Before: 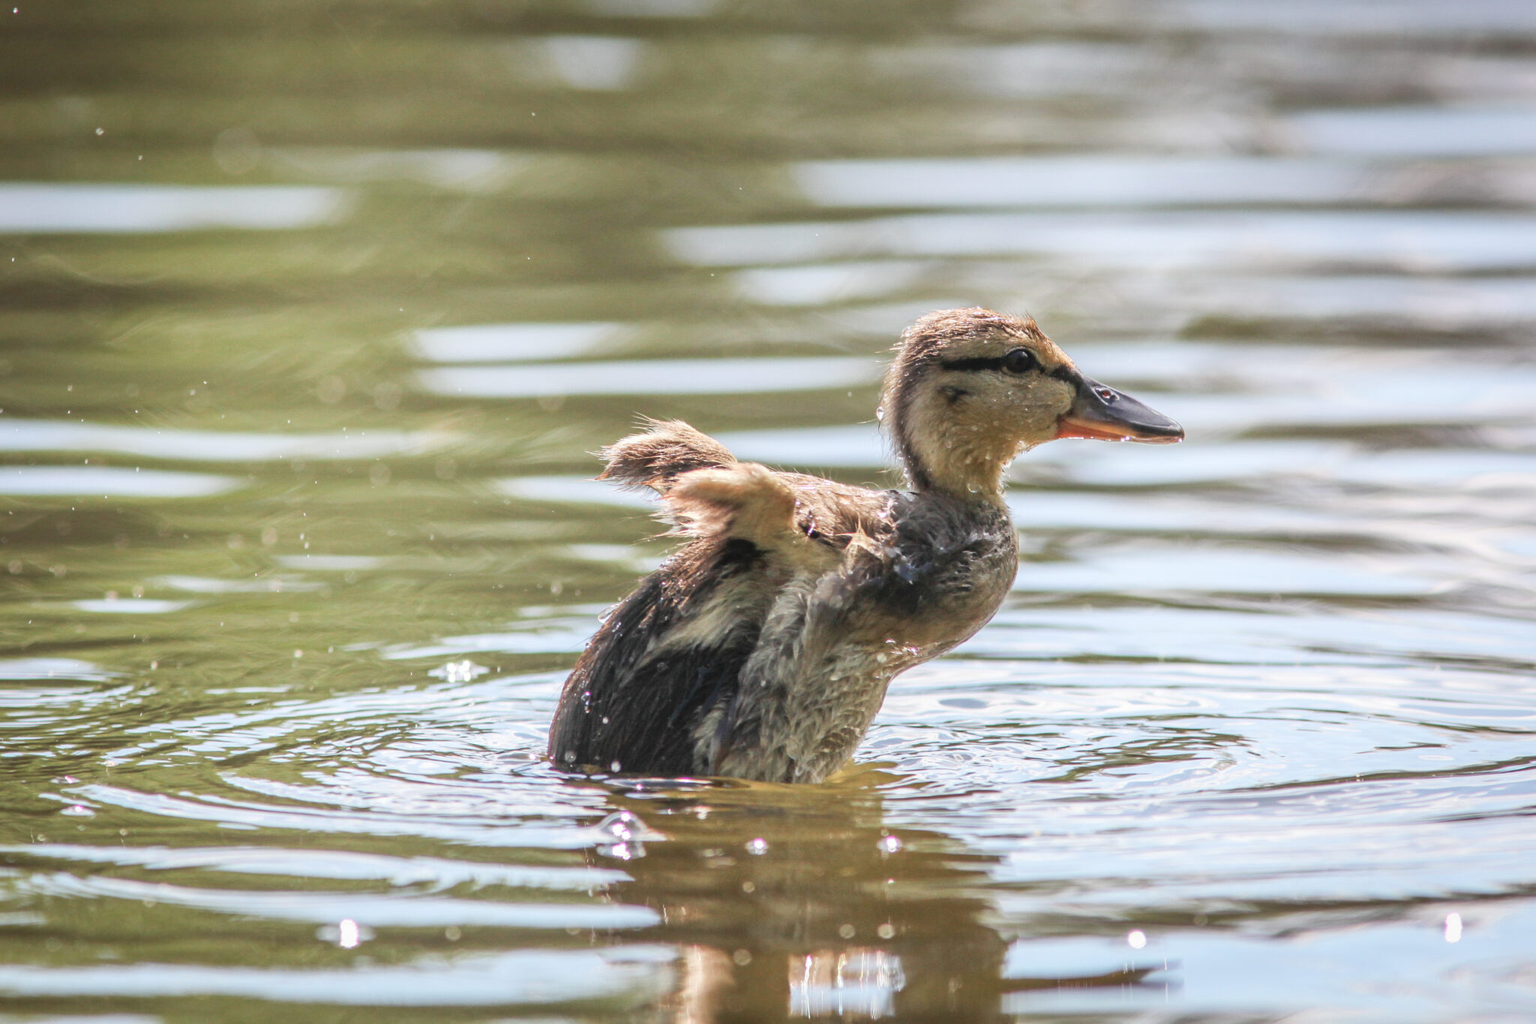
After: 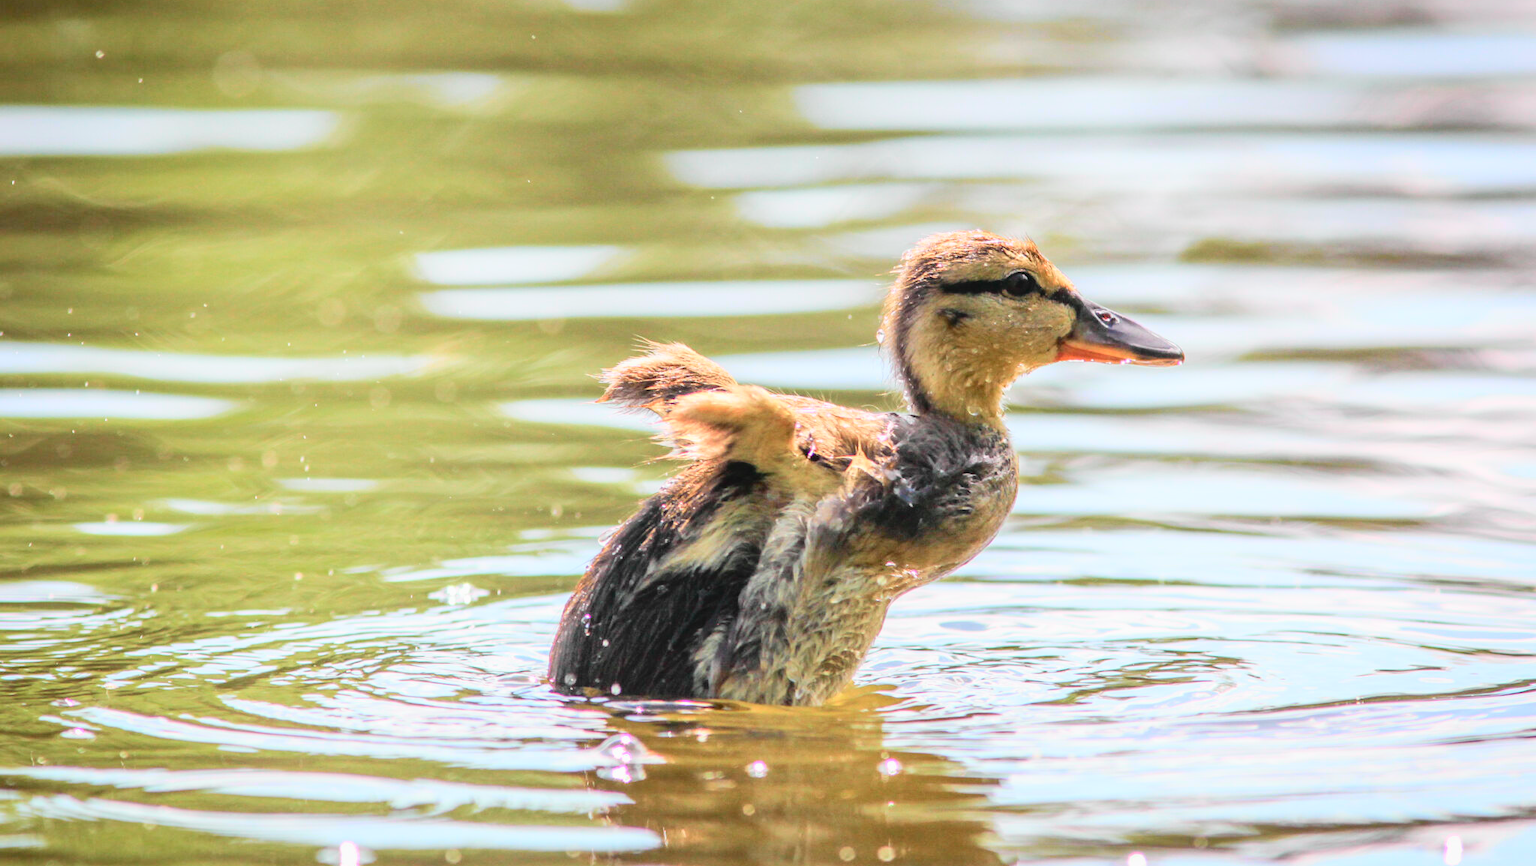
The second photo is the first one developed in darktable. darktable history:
tone curve: curves: ch0 [(0, 0.014) (0.12, 0.096) (0.386, 0.49) (0.54, 0.684) (0.751, 0.855) (0.89, 0.943) (0.998, 0.989)]; ch1 [(0, 0) (0.133, 0.099) (0.437, 0.41) (0.5, 0.5) (0.517, 0.536) (0.548, 0.575) (0.582, 0.639) (0.627, 0.692) (0.836, 0.868) (1, 1)]; ch2 [(0, 0) (0.374, 0.341) (0.456, 0.443) (0.478, 0.49) (0.501, 0.5) (0.528, 0.538) (0.55, 0.6) (0.572, 0.633) (0.702, 0.775) (1, 1)], color space Lab, independent channels, preserve colors none
crop: top 7.579%, bottom 7.735%
